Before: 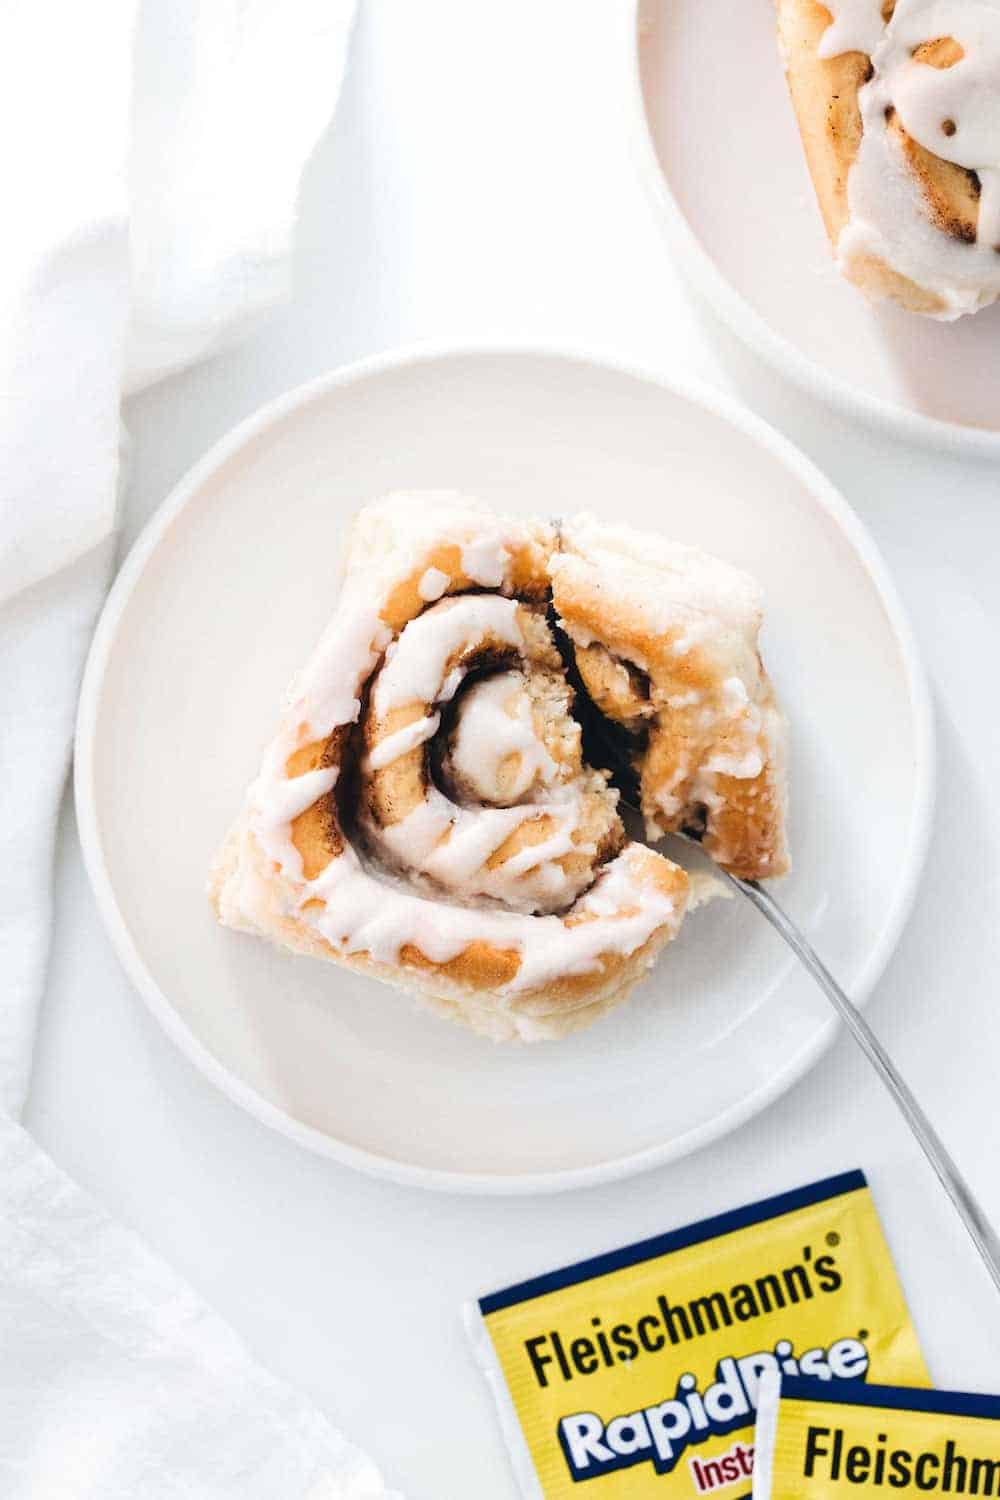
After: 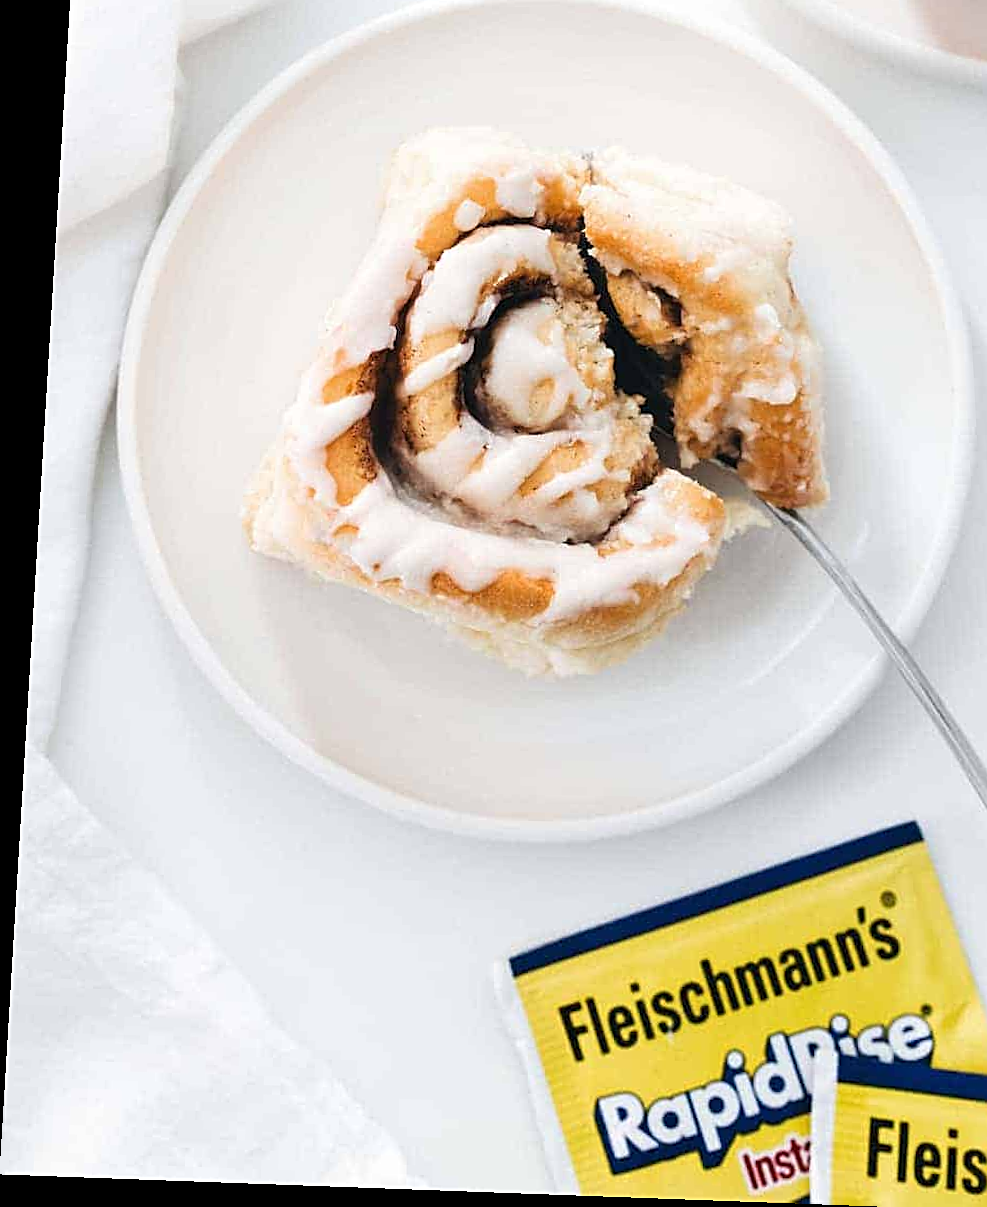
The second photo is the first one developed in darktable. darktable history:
crop: top 20.916%, right 9.437%, bottom 0.316%
sharpen: on, module defaults
rotate and perspective: rotation 0.128°, lens shift (vertical) -0.181, lens shift (horizontal) -0.044, shear 0.001, automatic cropping off
